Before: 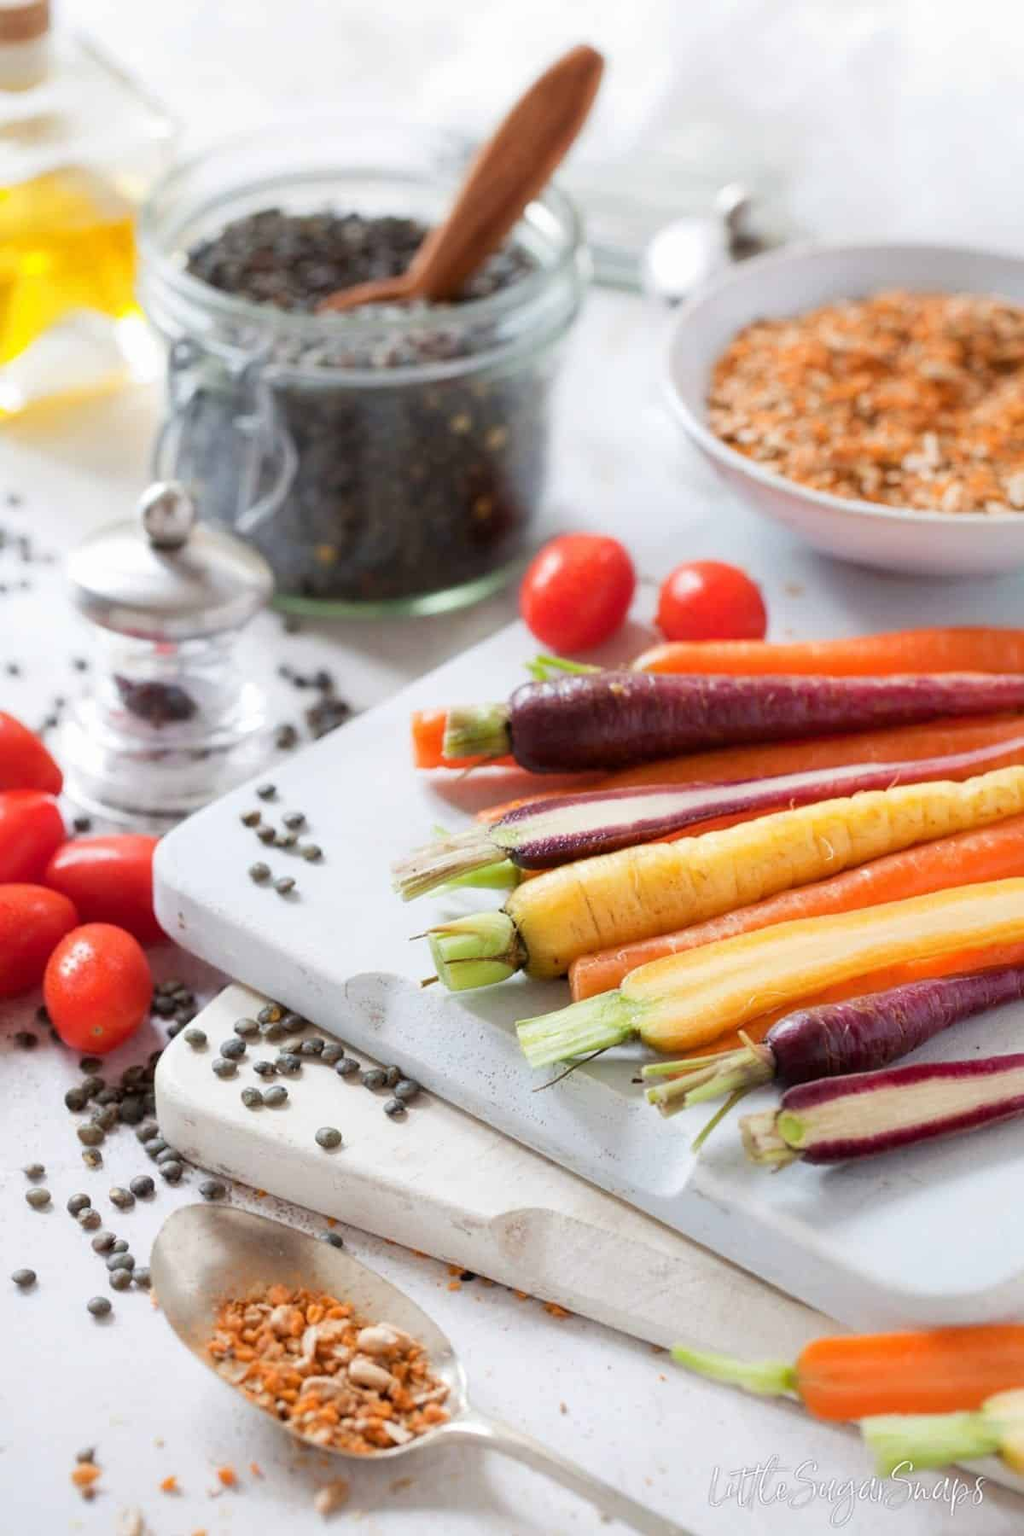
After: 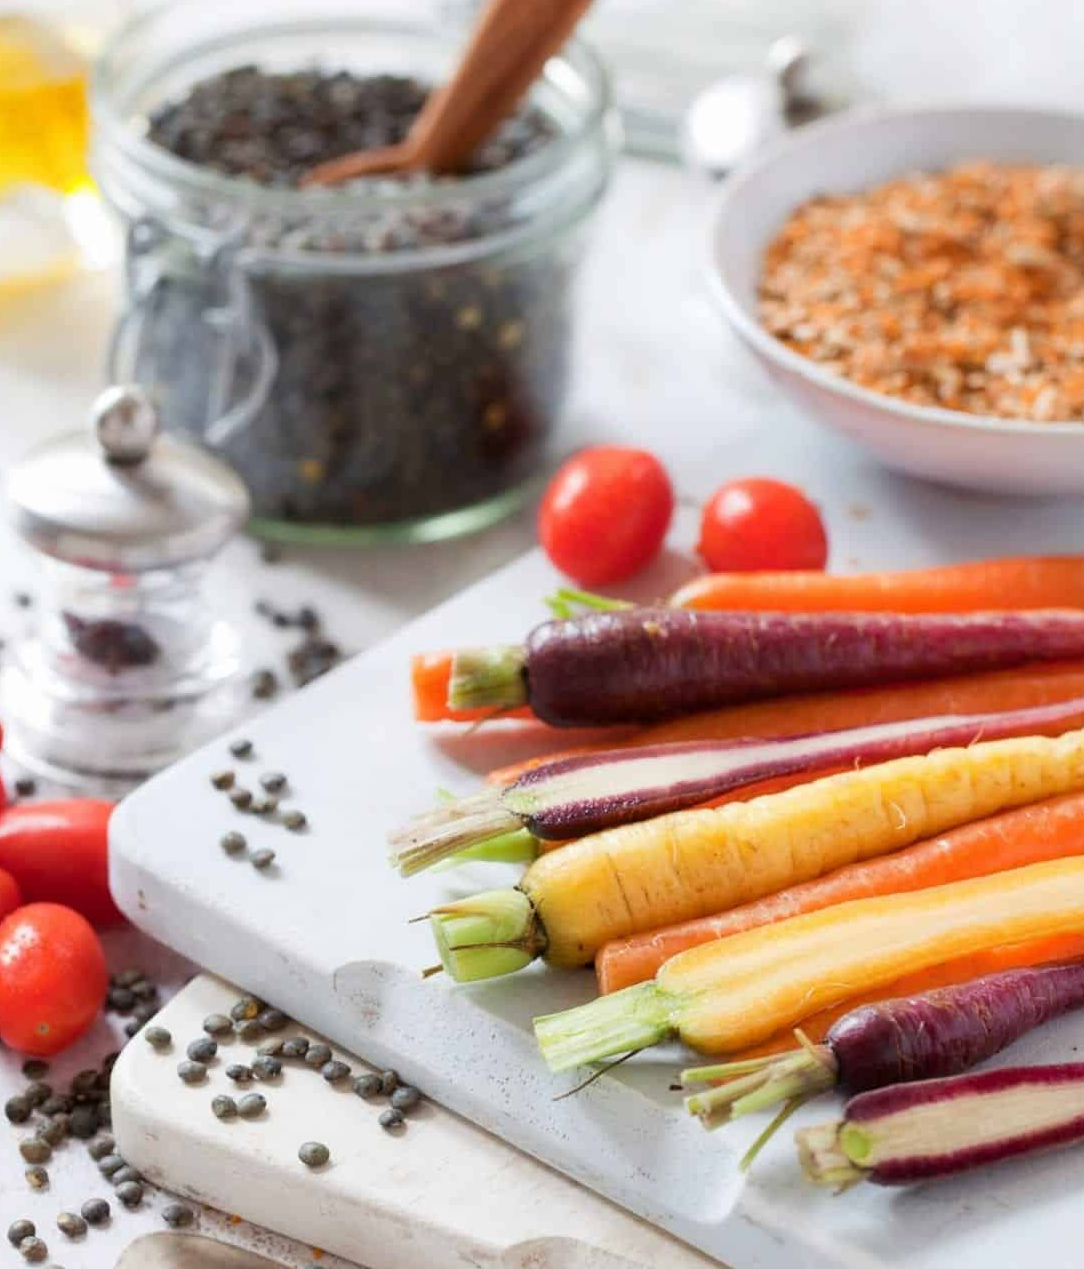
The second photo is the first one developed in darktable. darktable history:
crop: left 5.935%, top 9.994%, right 3.691%, bottom 19.46%
